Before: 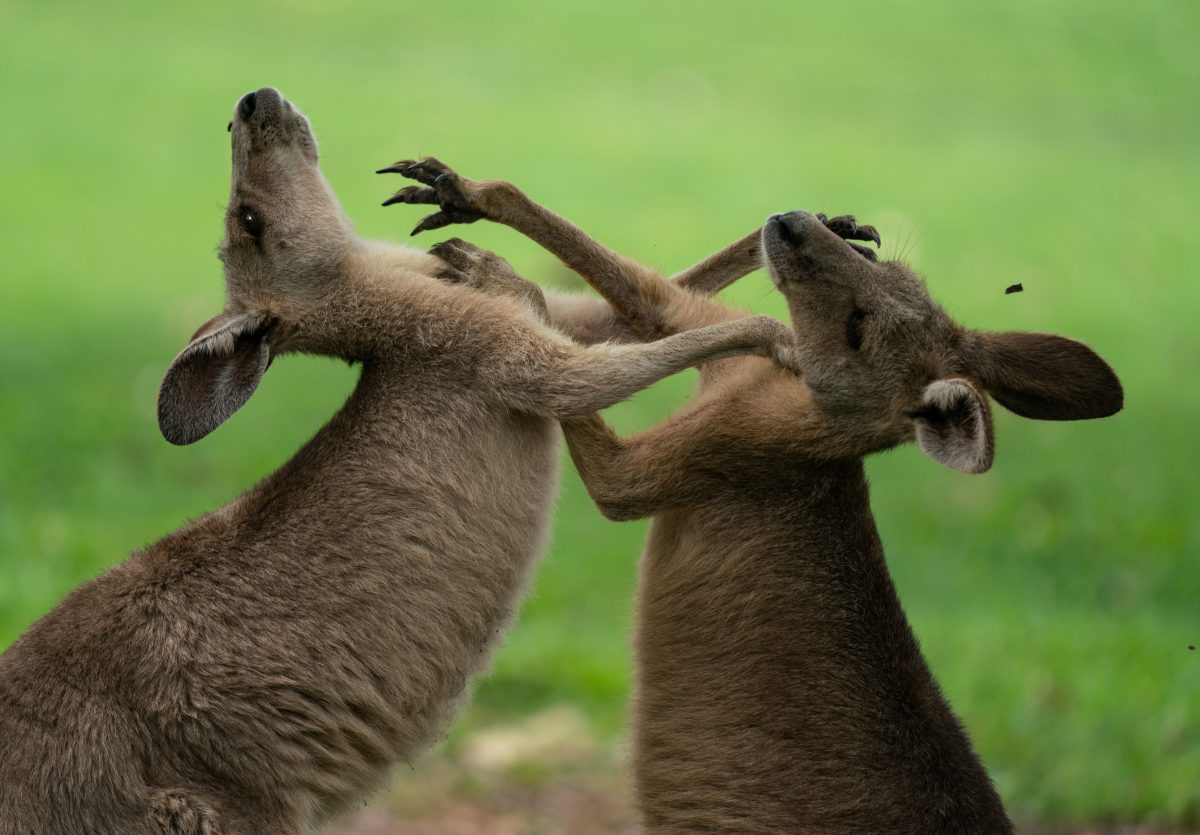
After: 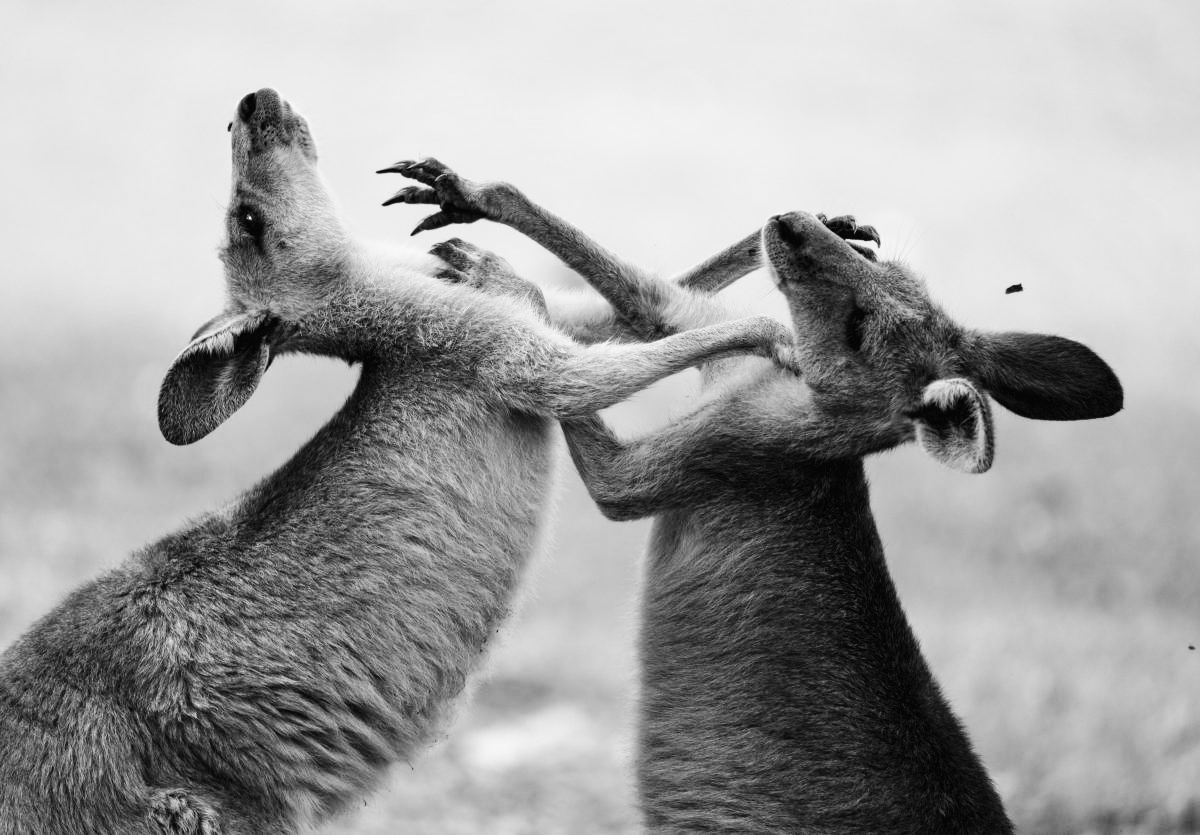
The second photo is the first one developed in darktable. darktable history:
monochrome: on, module defaults
base curve: curves: ch0 [(0, 0.003) (0.001, 0.002) (0.006, 0.004) (0.02, 0.022) (0.048, 0.086) (0.094, 0.234) (0.162, 0.431) (0.258, 0.629) (0.385, 0.8) (0.548, 0.918) (0.751, 0.988) (1, 1)], preserve colors none
